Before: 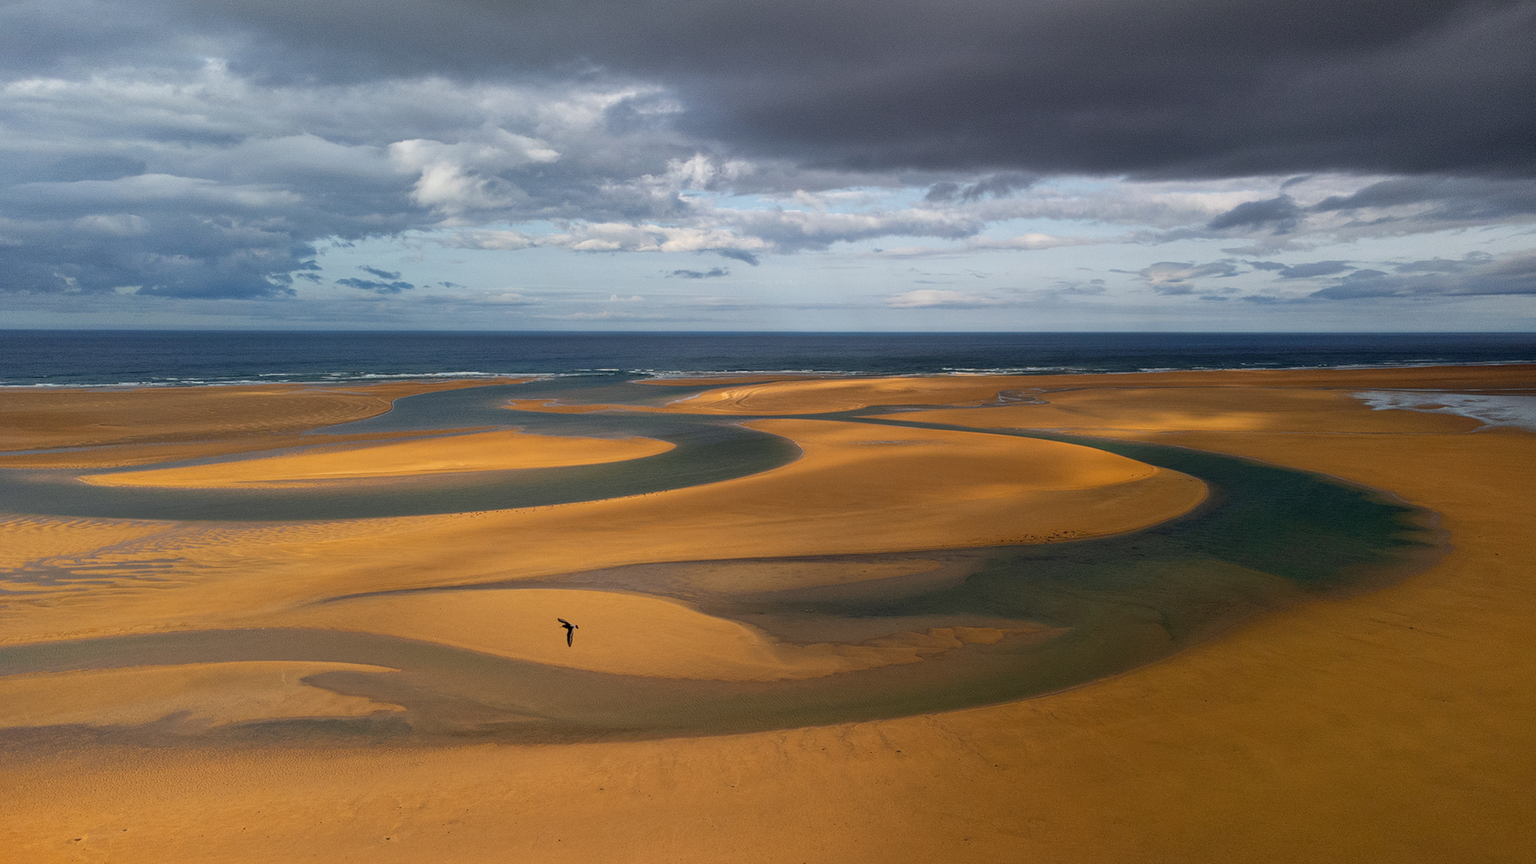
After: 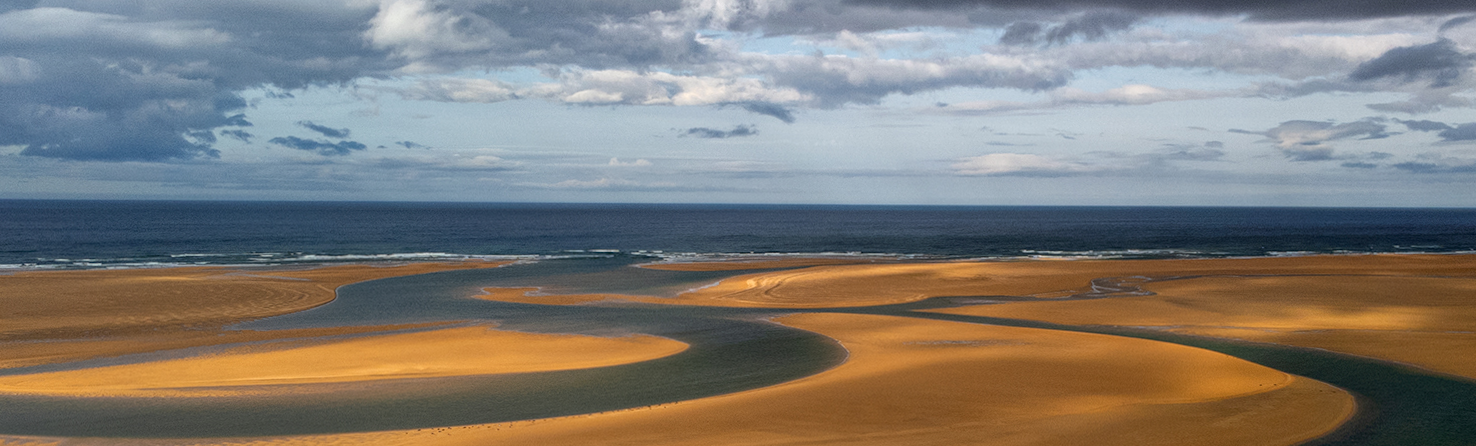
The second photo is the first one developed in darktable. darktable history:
crop: left 7.036%, top 18.398%, right 14.379%, bottom 40.043%
rotate and perspective: rotation 0.226°, lens shift (vertical) -0.042, crop left 0.023, crop right 0.982, crop top 0.006, crop bottom 0.994
local contrast: on, module defaults
